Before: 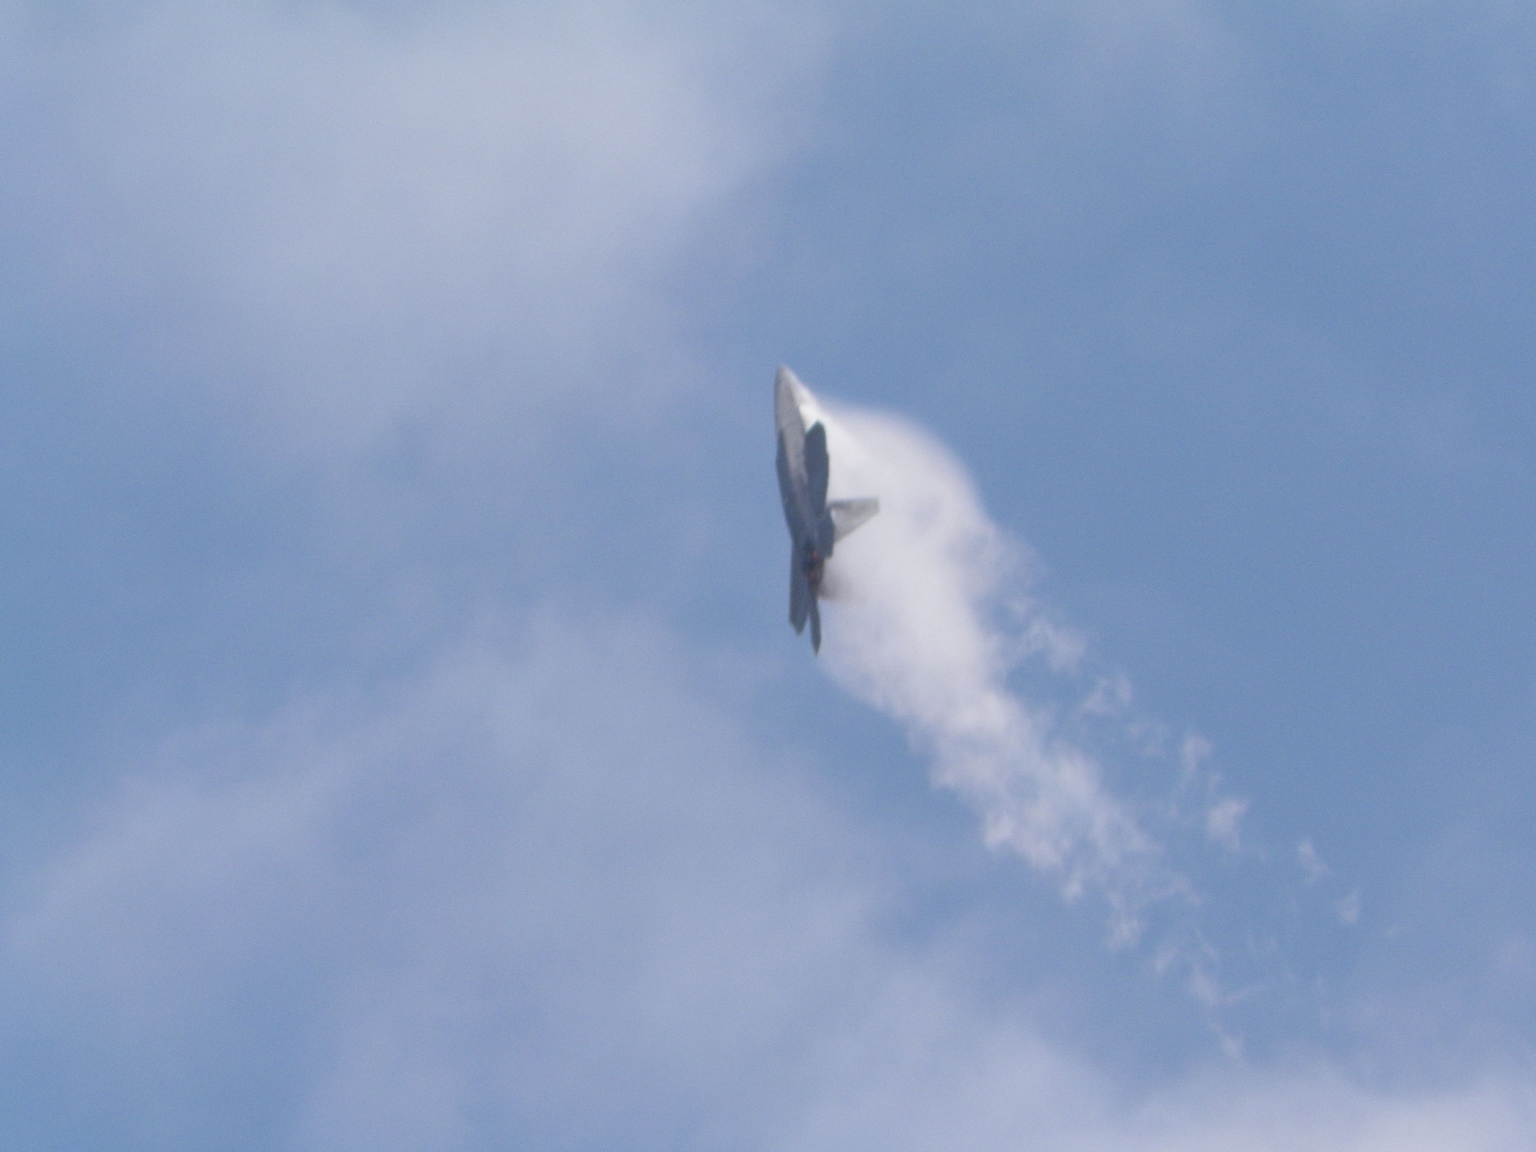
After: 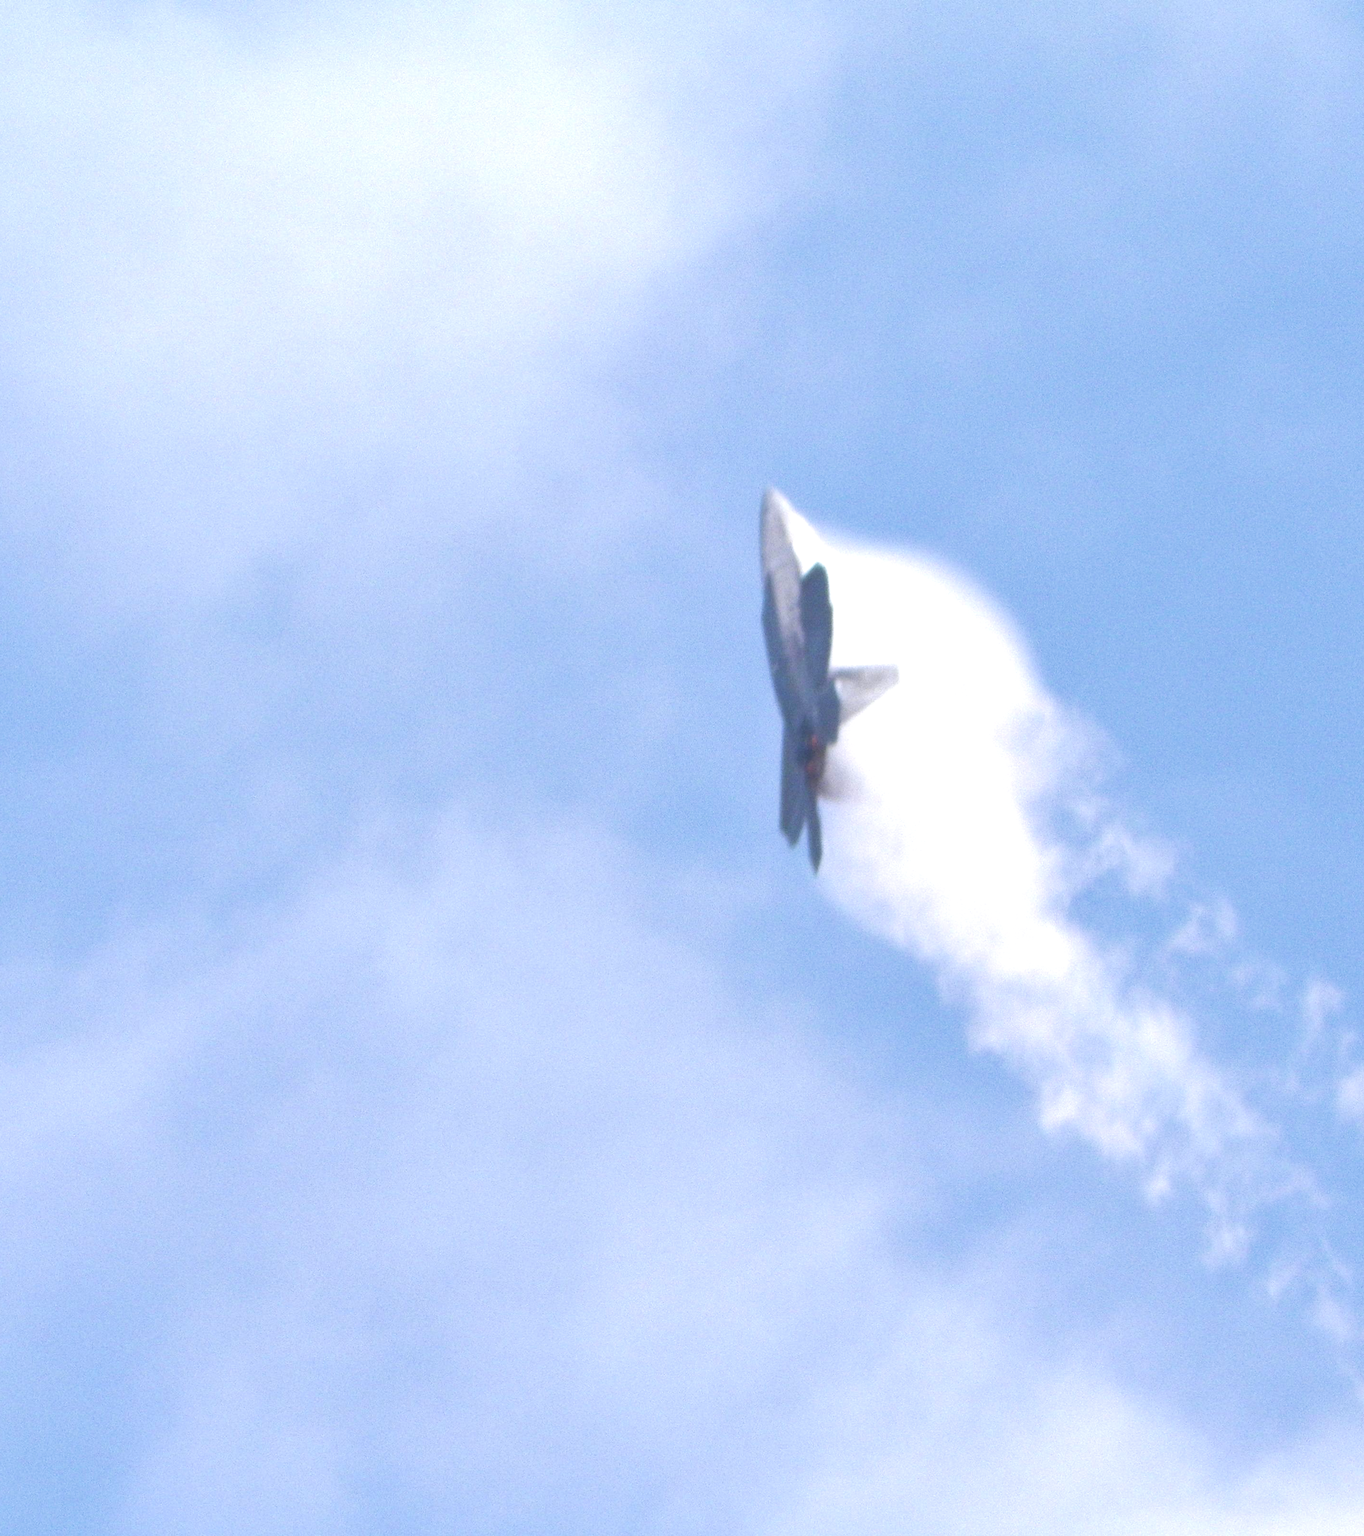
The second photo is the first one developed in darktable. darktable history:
velvia: on, module defaults
exposure: black level correction 0, exposure 0.949 EV, compensate highlight preservation false
shadows and highlights: shadows 36.18, highlights -27.5, soften with gaussian
crop and rotate: left 13.353%, right 20.057%
